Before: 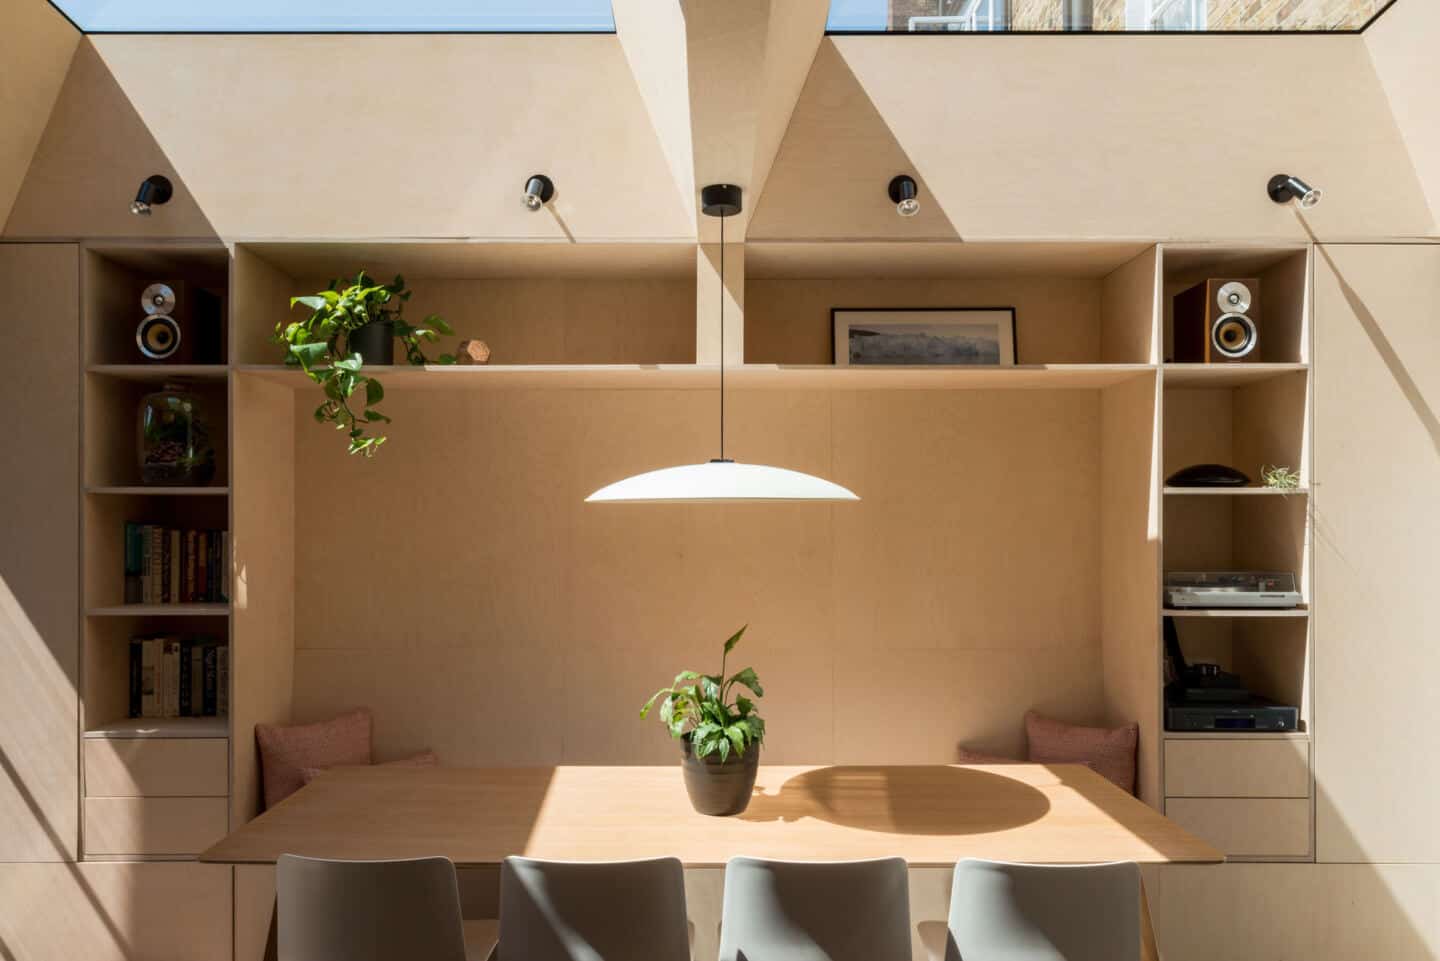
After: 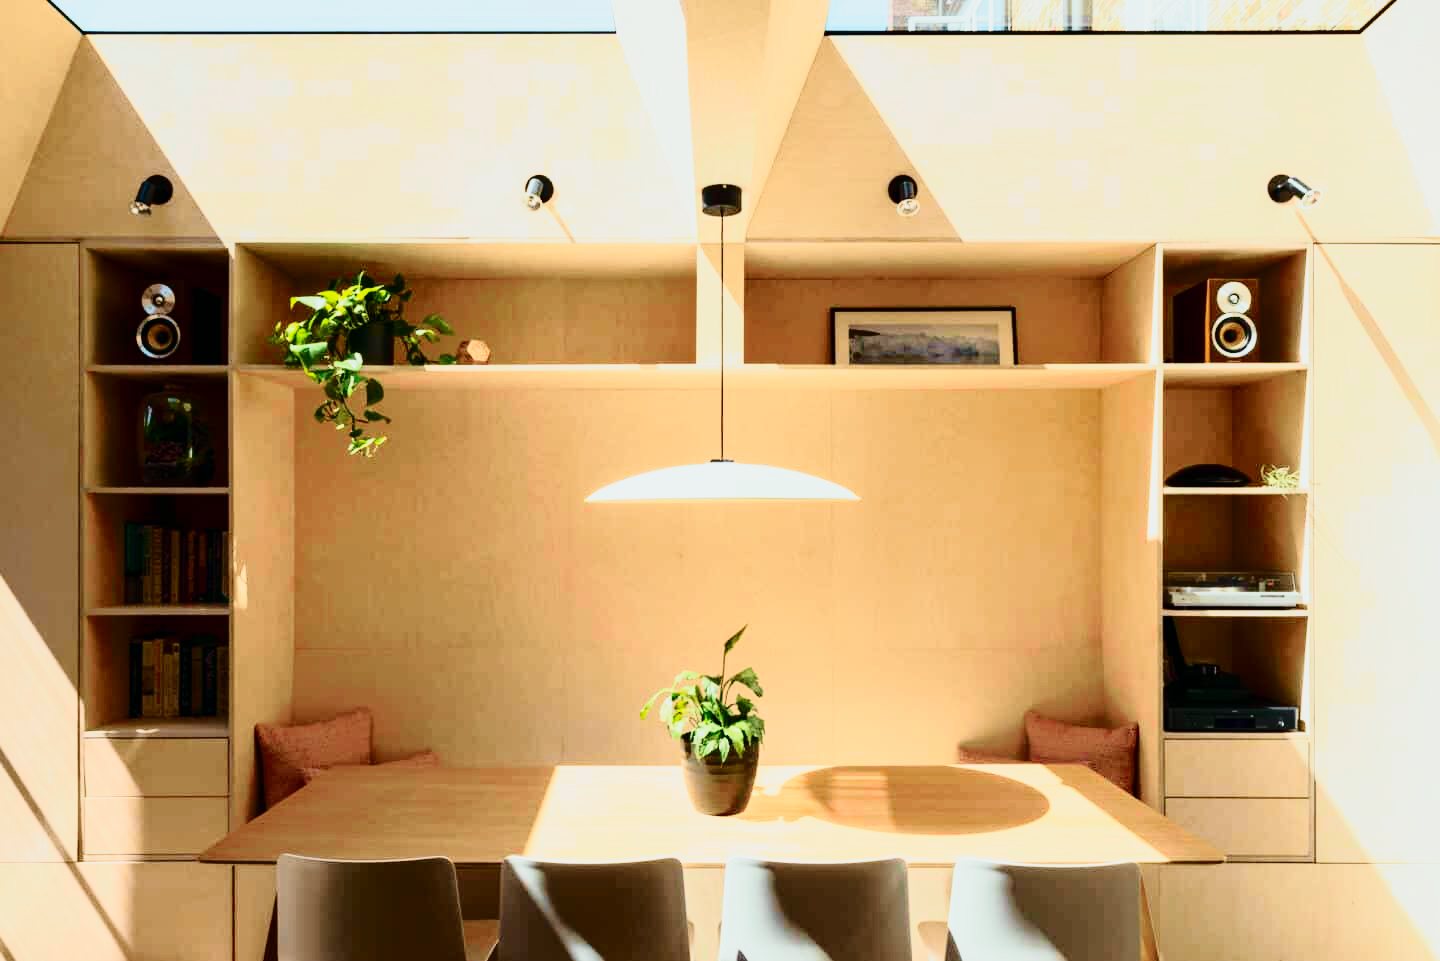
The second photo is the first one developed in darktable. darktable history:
base curve: curves: ch0 [(0, 0) (0.028, 0.03) (0.121, 0.232) (0.46, 0.748) (0.859, 0.968) (1, 1)], preserve colors none
color balance rgb: perceptual saturation grading › global saturation 20%, global vibrance 10%
tone curve: curves: ch0 [(0, 0) (0.081, 0.044) (0.192, 0.125) (0.283, 0.238) (0.416, 0.449) (0.495, 0.524) (0.661, 0.756) (0.788, 0.87) (1, 0.951)]; ch1 [(0, 0) (0.161, 0.092) (0.35, 0.33) (0.392, 0.392) (0.427, 0.426) (0.479, 0.472) (0.505, 0.497) (0.521, 0.524) (0.567, 0.56) (0.583, 0.592) (0.625, 0.627) (0.678, 0.733) (1, 1)]; ch2 [(0, 0) (0.346, 0.362) (0.404, 0.427) (0.502, 0.499) (0.531, 0.523) (0.544, 0.561) (0.58, 0.59) (0.629, 0.642) (0.717, 0.678) (1, 1)], color space Lab, independent channels, preserve colors none
